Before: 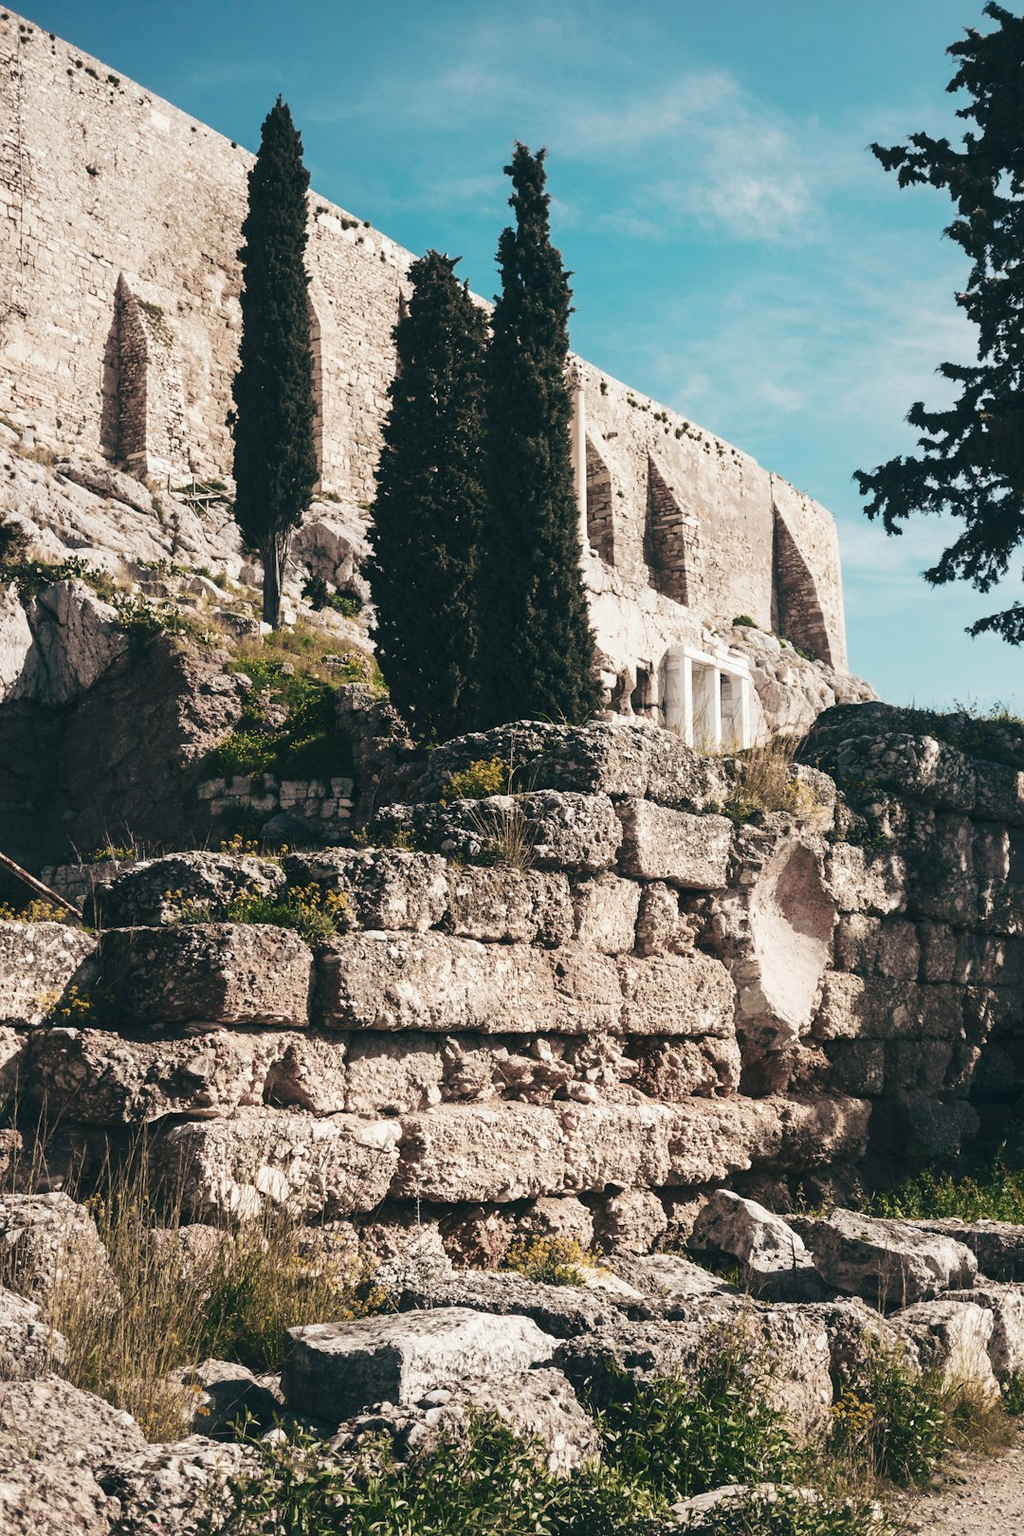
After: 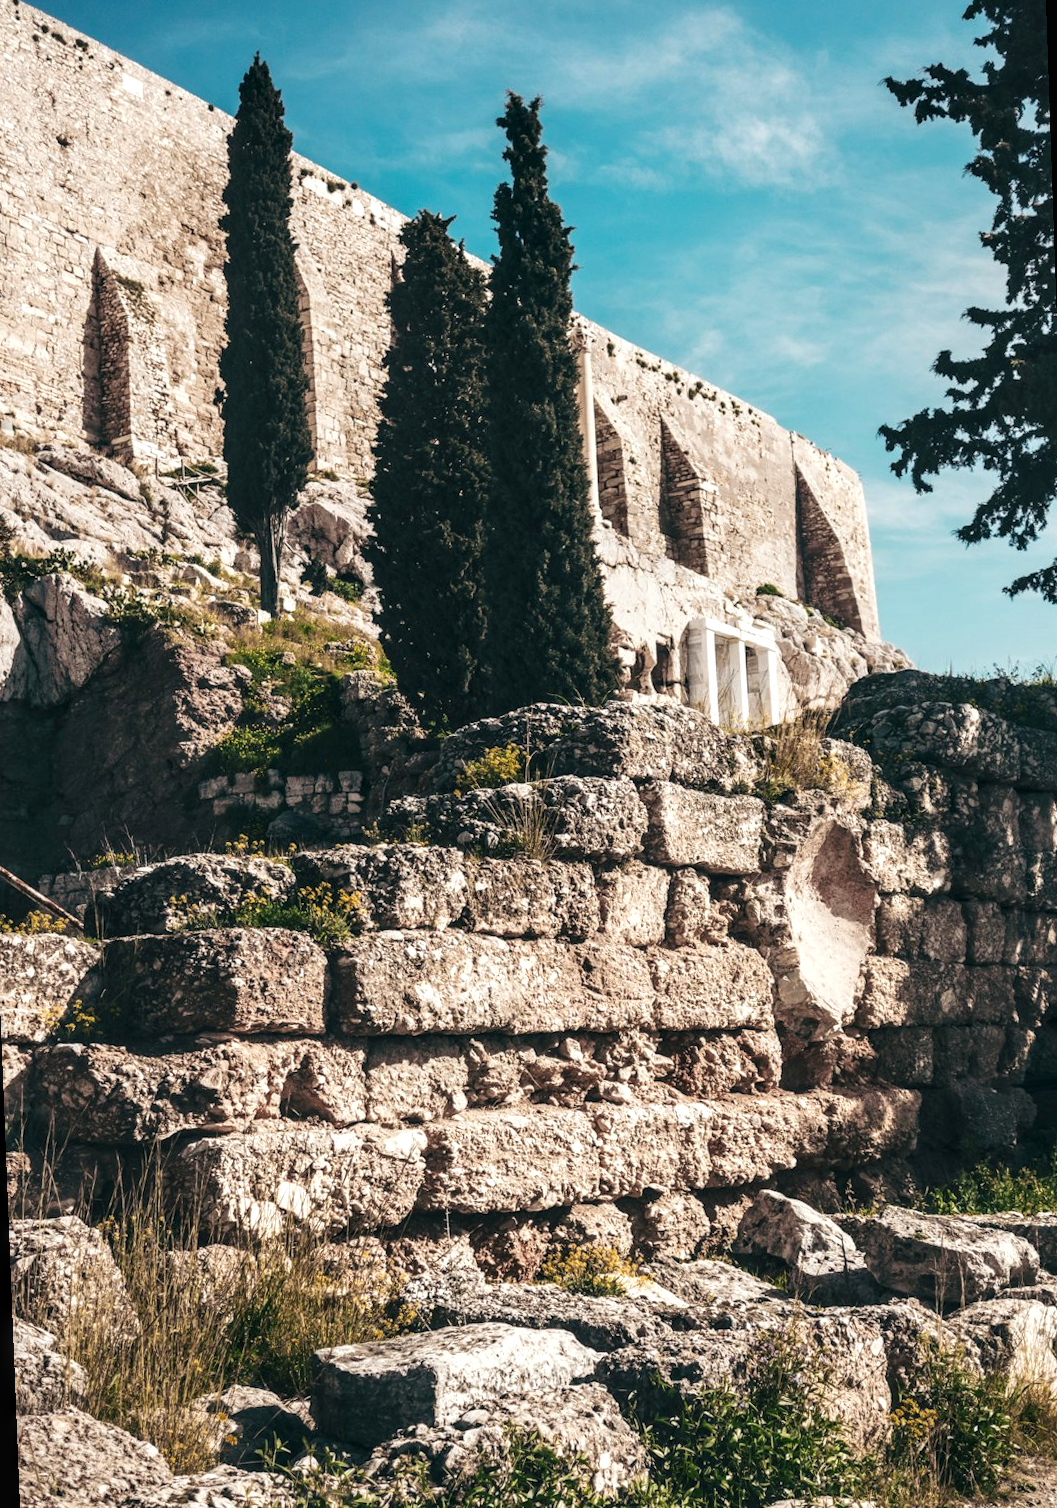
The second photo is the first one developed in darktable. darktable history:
tone equalizer: on, module defaults
color balance: contrast 8.5%, output saturation 105%
local contrast: detail 130%
rotate and perspective: rotation -2.12°, lens shift (vertical) 0.009, lens shift (horizontal) -0.008, automatic cropping original format, crop left 0.036, crop right 0.964, crop top 0.05, crop bottom 0.959
